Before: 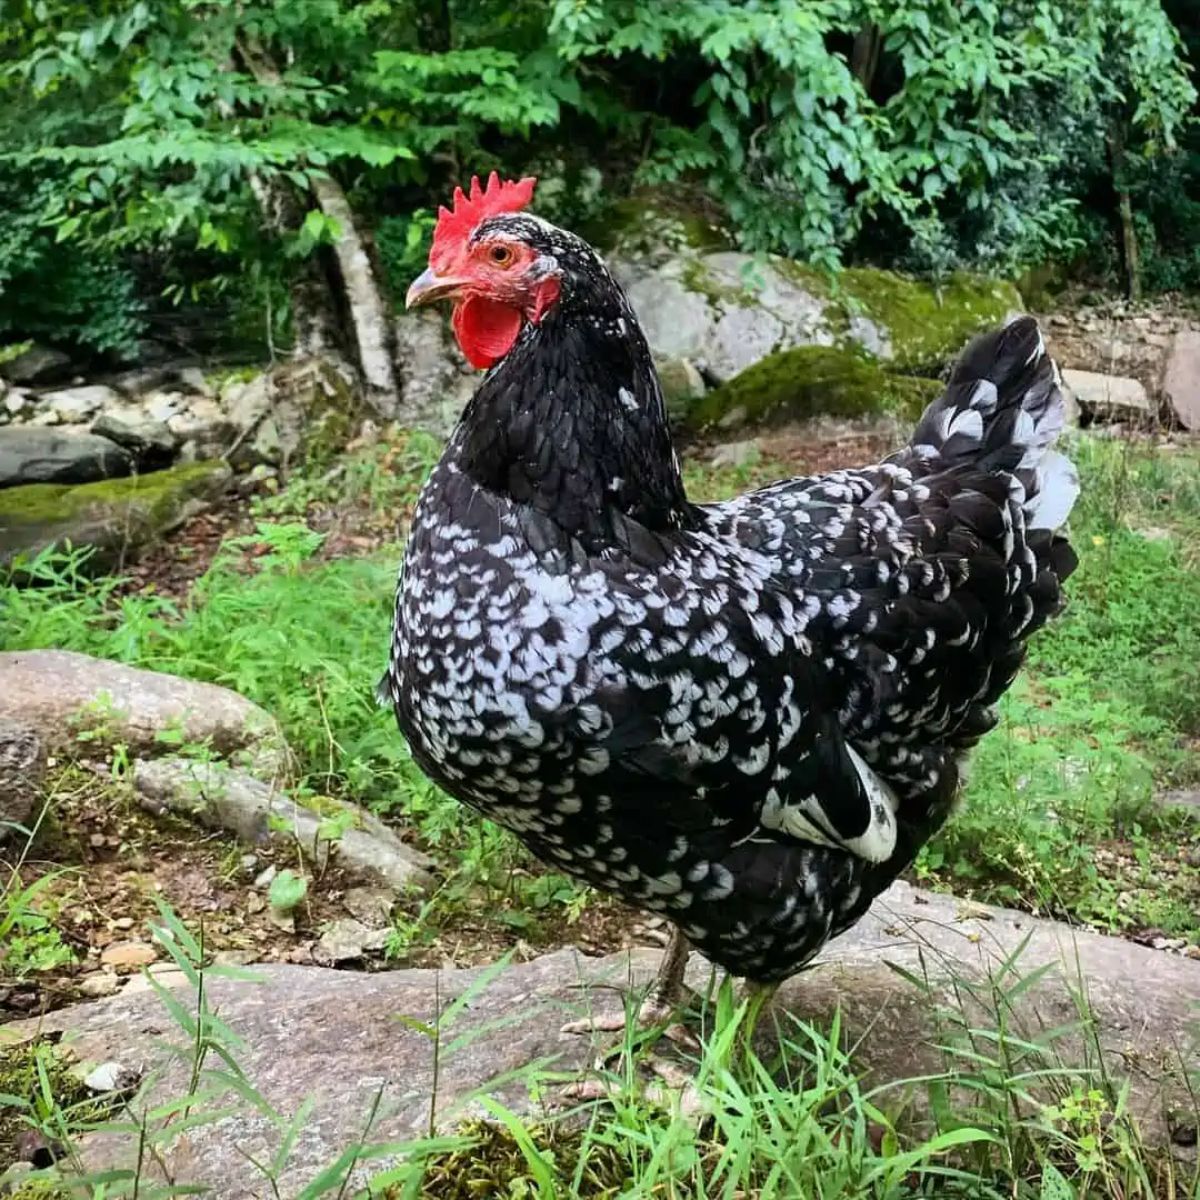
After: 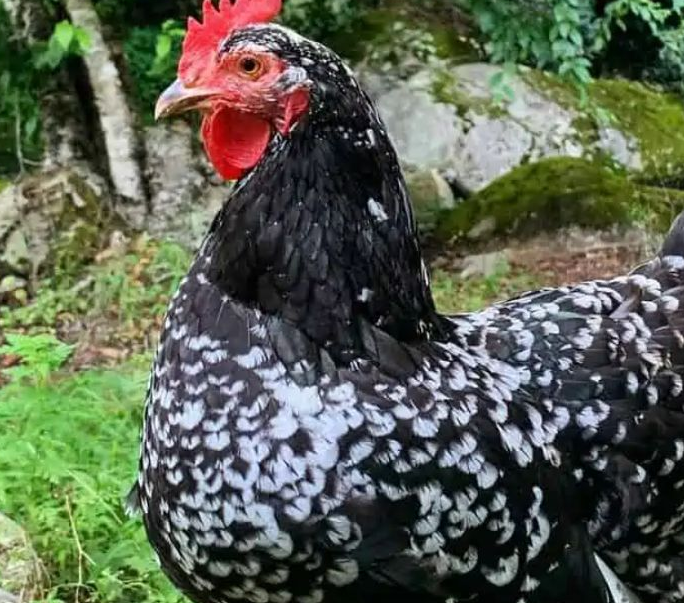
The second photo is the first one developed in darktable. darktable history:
crop: left 20.999%, top 15.781%, right 21.933%, bottom 33.908%
